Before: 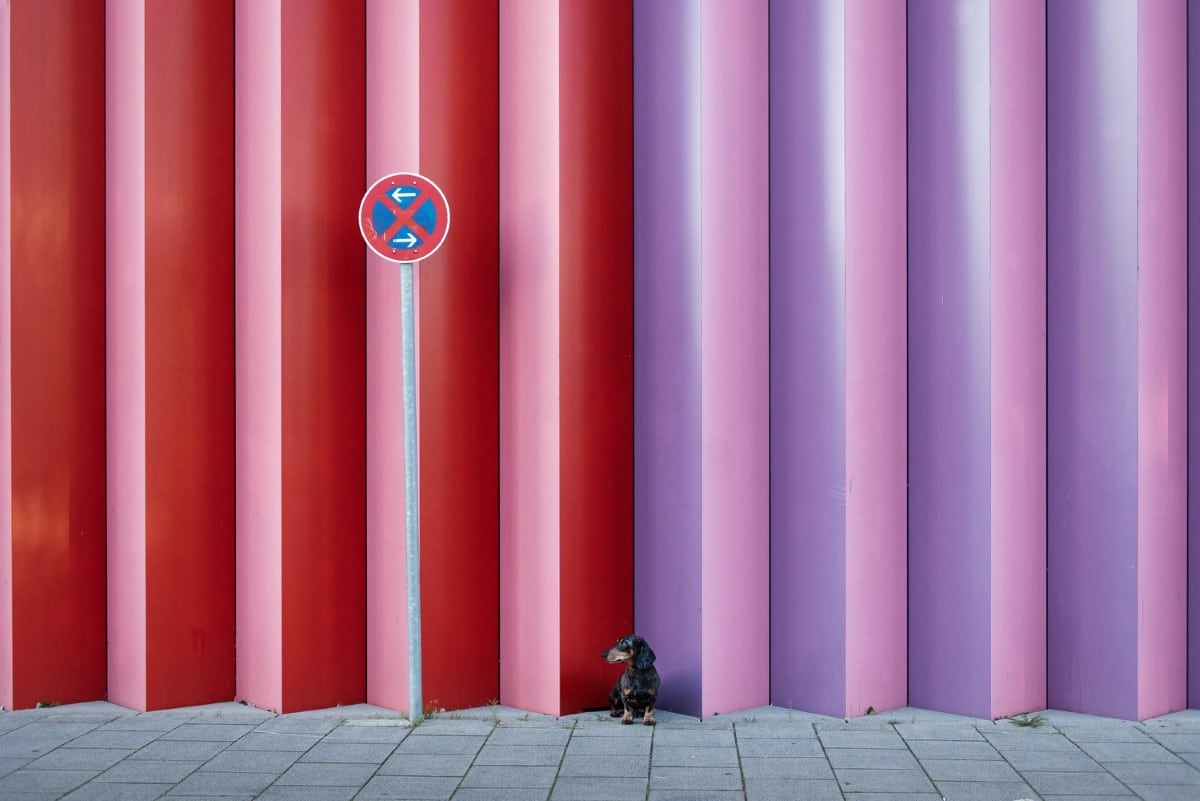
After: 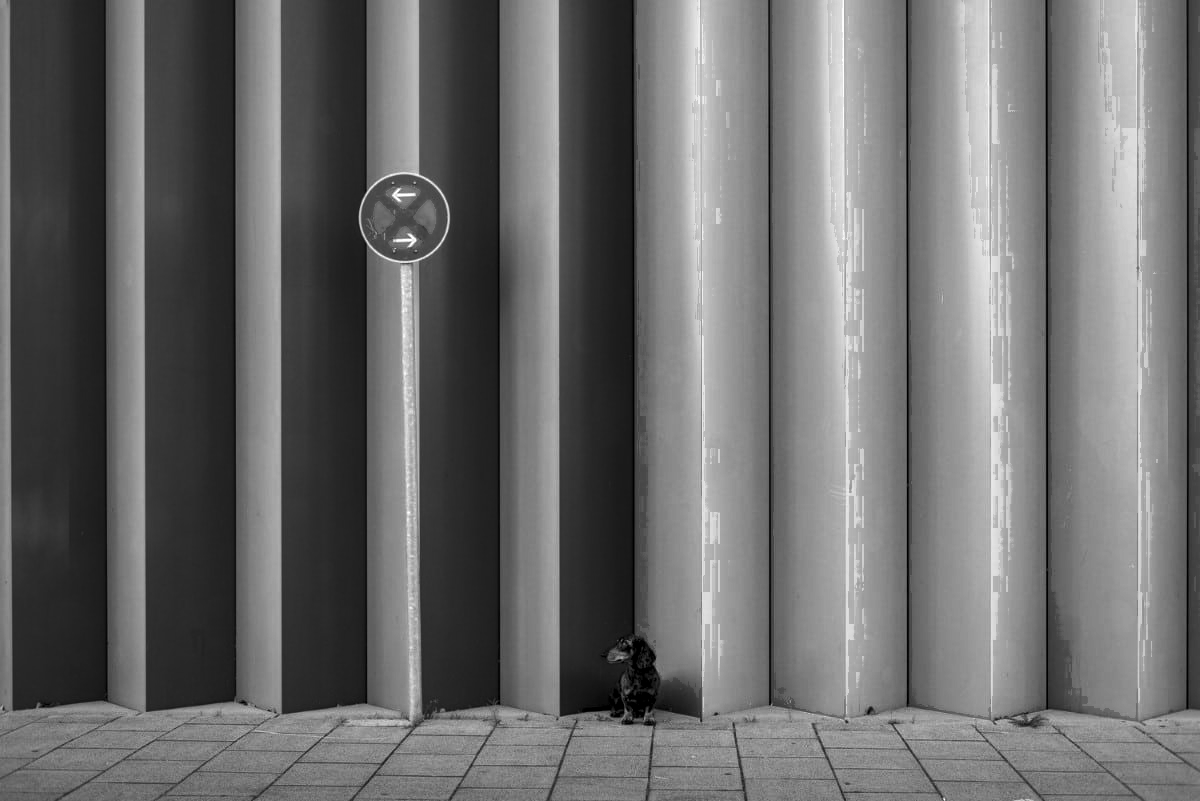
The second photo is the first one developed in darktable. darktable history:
local contrast: highlights 38%, shadows 64%, detail 137%, midtone range 0.521
color correction: highlights a* 9.47, highlights b* 8.68, shadows a* 39.21, shadows b* 39.52, saturation 0.804
color zones: curves: ch0 [(0.002, 0.429) (0.121, 0.212) (0.198, 0.113) (0.276, 0.344) (0.331, 0.541) (0.41, 0.56) (0.482, 0.289) (0.619, 0.227) (0.721, 0.18) (0.821, 0.435) (0.928, 0.555) (1, 0.587)]; ch1 [(0, 0) (0.143, 0) (0.286, 0) (0.429, 0) (0.571, 0) (0.714, 0) (0.857, 0)]
